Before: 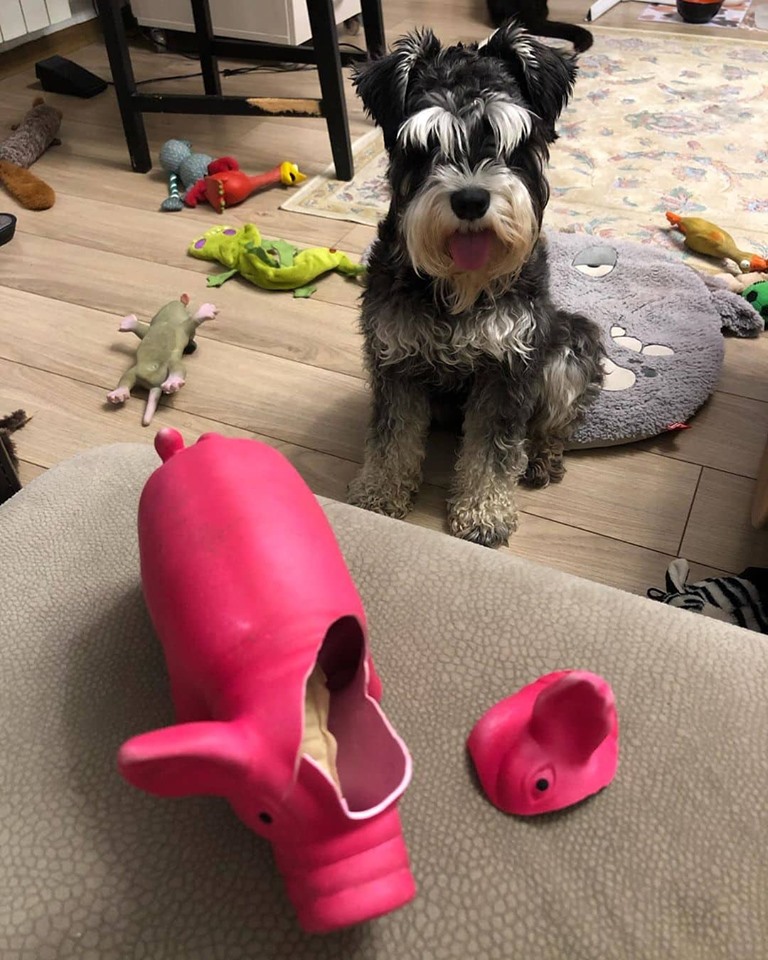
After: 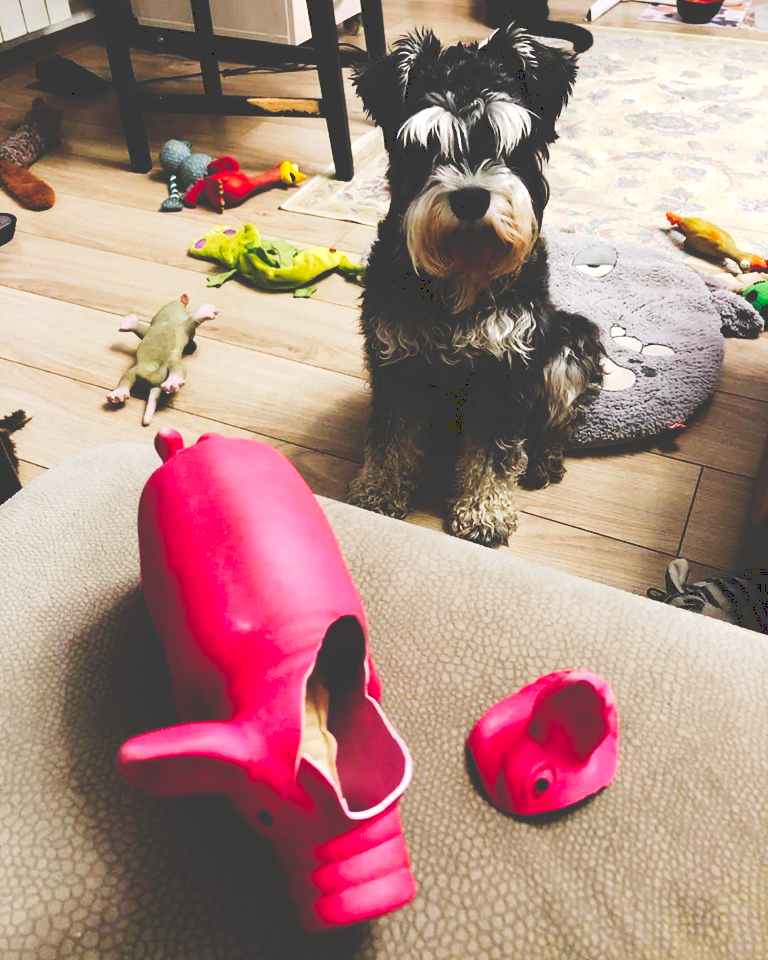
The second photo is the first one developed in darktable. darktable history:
tone curve: curves: ch0 [(0, 0) (0.003, 0.231) (0.011, 0.231) (0.025, 0.231) (0.044, 0.231) (0.069, 0.231) (0.1, 0.234) (0.136, 0.239) (0.177, 0.243) (0.224, 0.247) (0.277, 0.265) (0.335, 0.311) (0.399, 0.389) (0.468, 0.507) (0.543, 0.634) (0.623, 0.74) (0.709, 0.83) (0.801, 0.889) (0.898, 0.93) (1, 1)], preserve colors none
tone equalizer: on, module defaults
exposure: exposure 0.2 EV, compensate highlight preservation false
